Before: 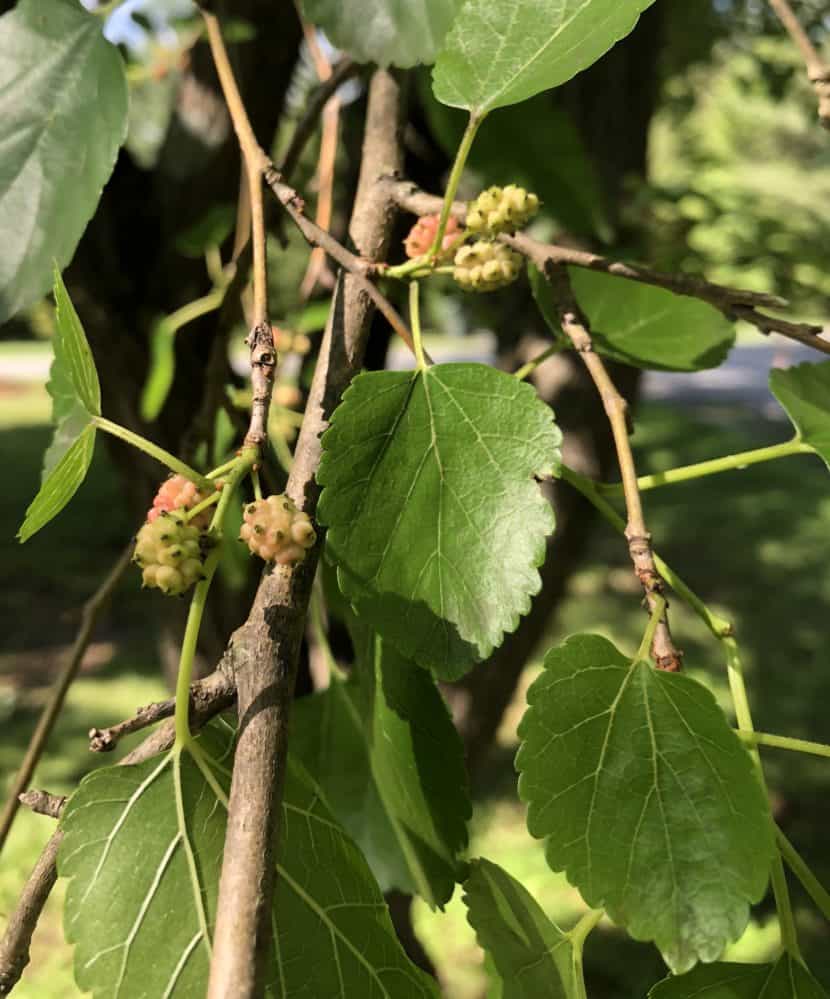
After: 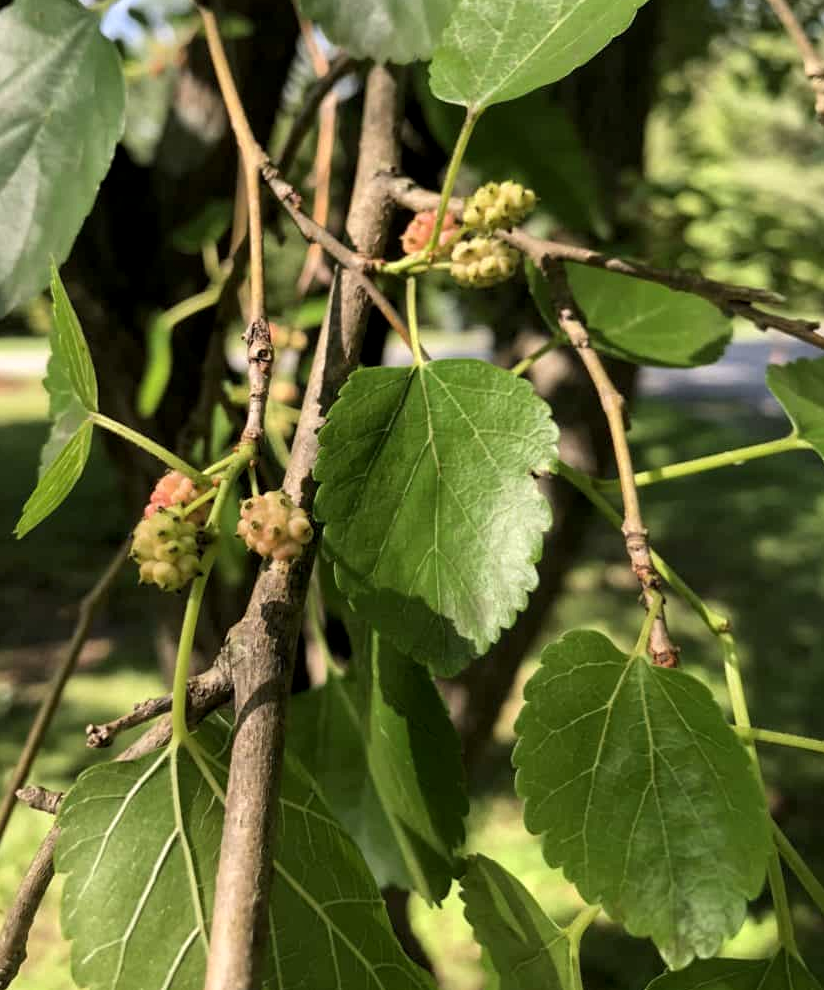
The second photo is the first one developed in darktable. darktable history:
crop: left 0.434%, top 0.485%, right 0.244%, bottom 0.386%
rotate and perspective: automatic cropping off
local contrast: highlights 100%, shadows 100%, detail 131%, midtone range 0.2
